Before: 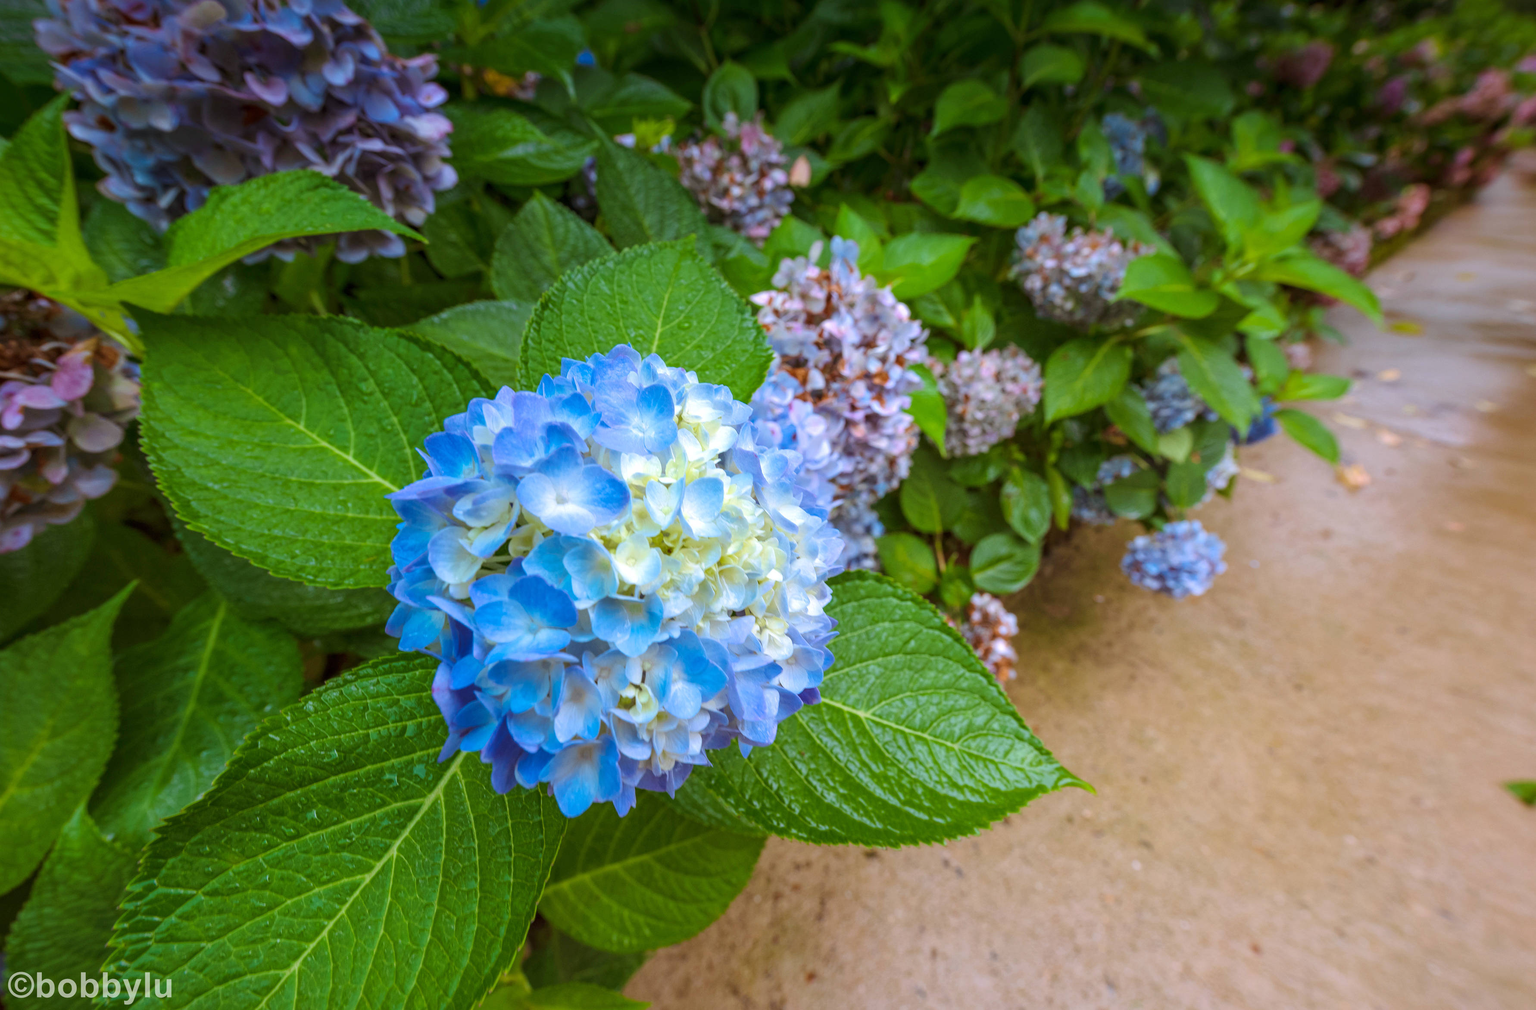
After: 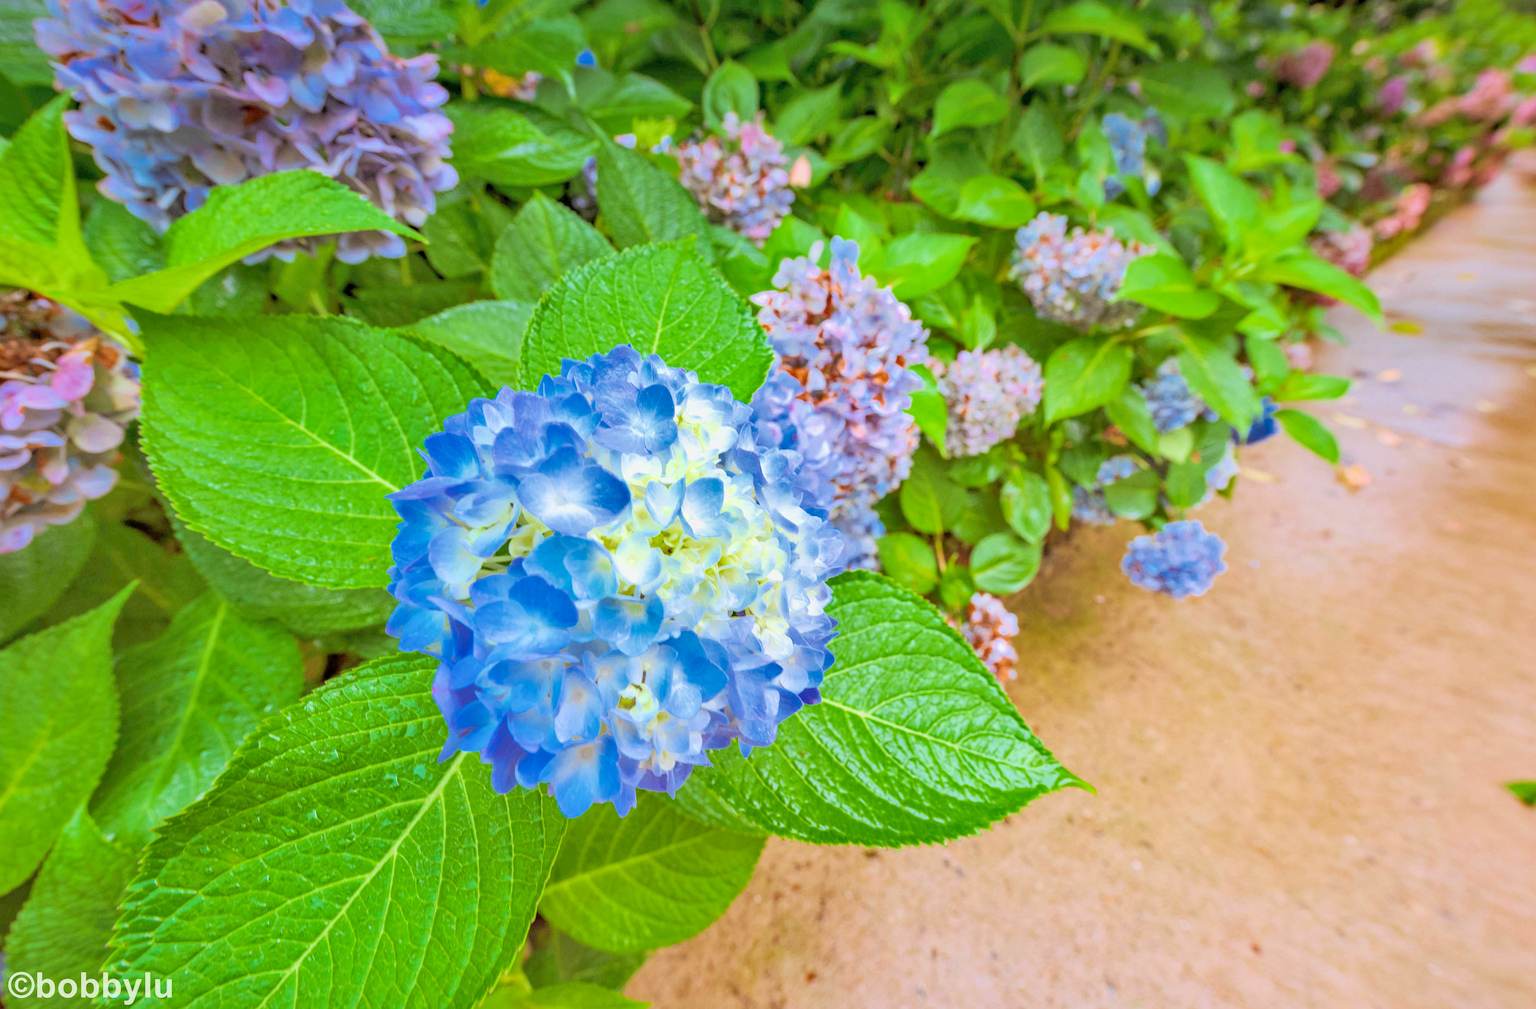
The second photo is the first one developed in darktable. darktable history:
tone equalizer: on, module defaults
shadows and highlights: shadows 39.99, highlights -55.53, low approximation 0.01, soften with gaussian
filmic rgb: middle gray luminance 3.22%, black relative exposure -5.93 EV, white relative exposure 6.38 EV, threshold 3.01 EV, dynamic range scaling 22.24%, target black luminance 0%, hardness 2.32, latitude 45.57%, contrast 0.78, highlights saturation mix 99.65%, shadows ↔ highlights balance 0.218%, add noise in highlights 0, color science v3 (2019), use custom middle-gray values true, contrast in highlights soft, enable highlight reconstruction true
